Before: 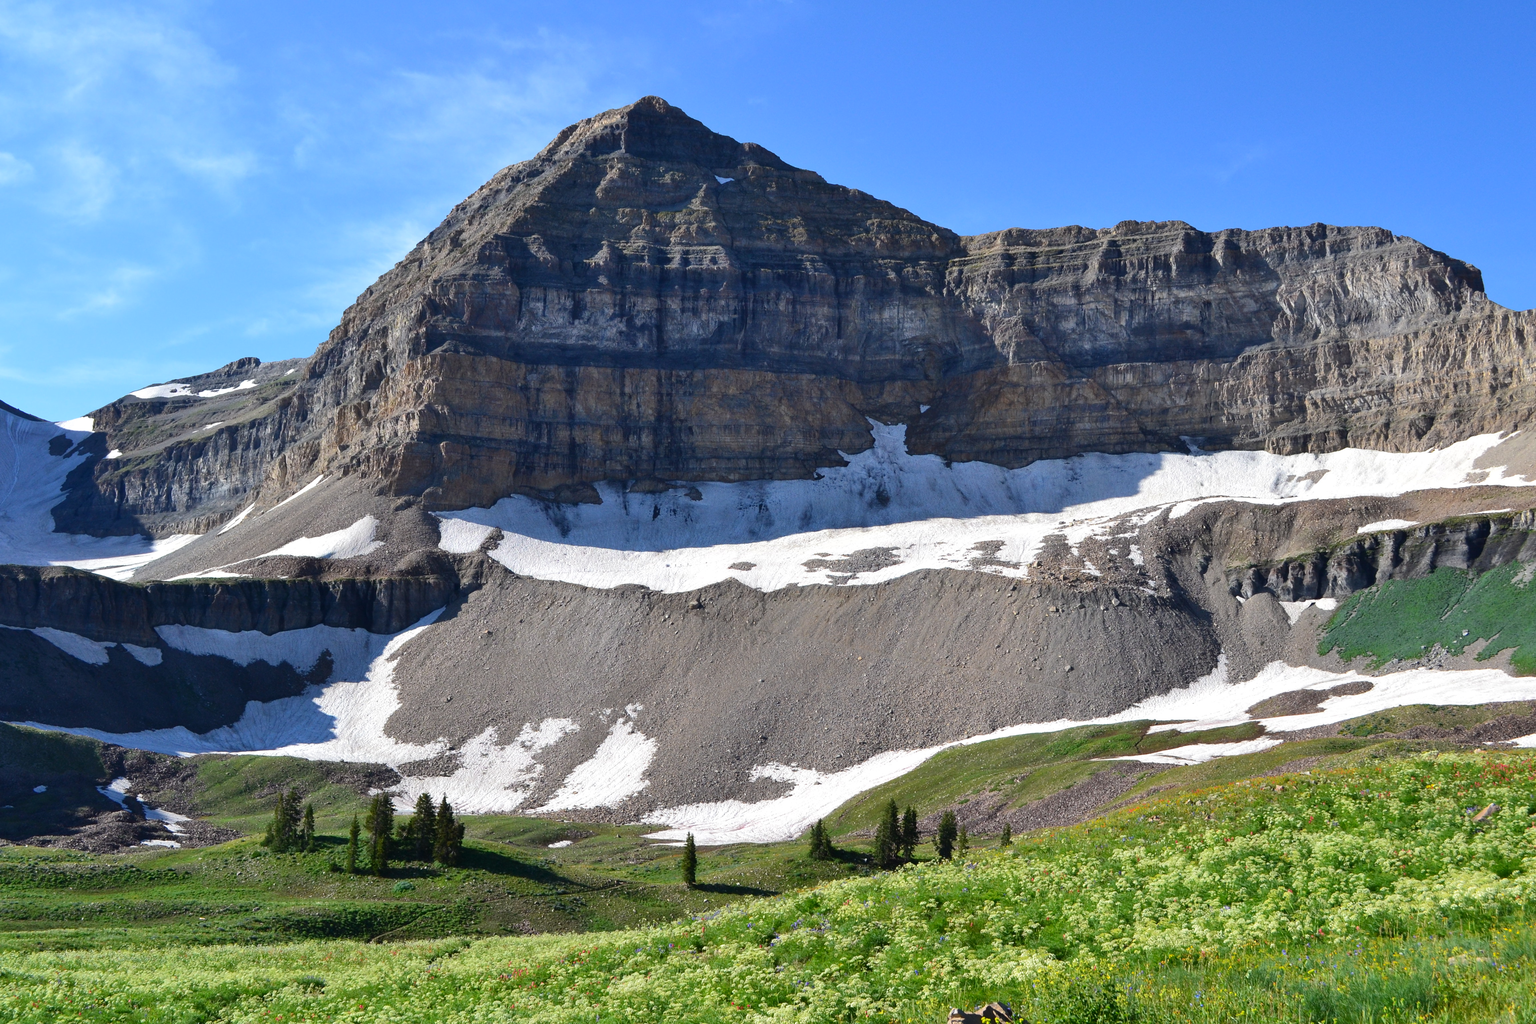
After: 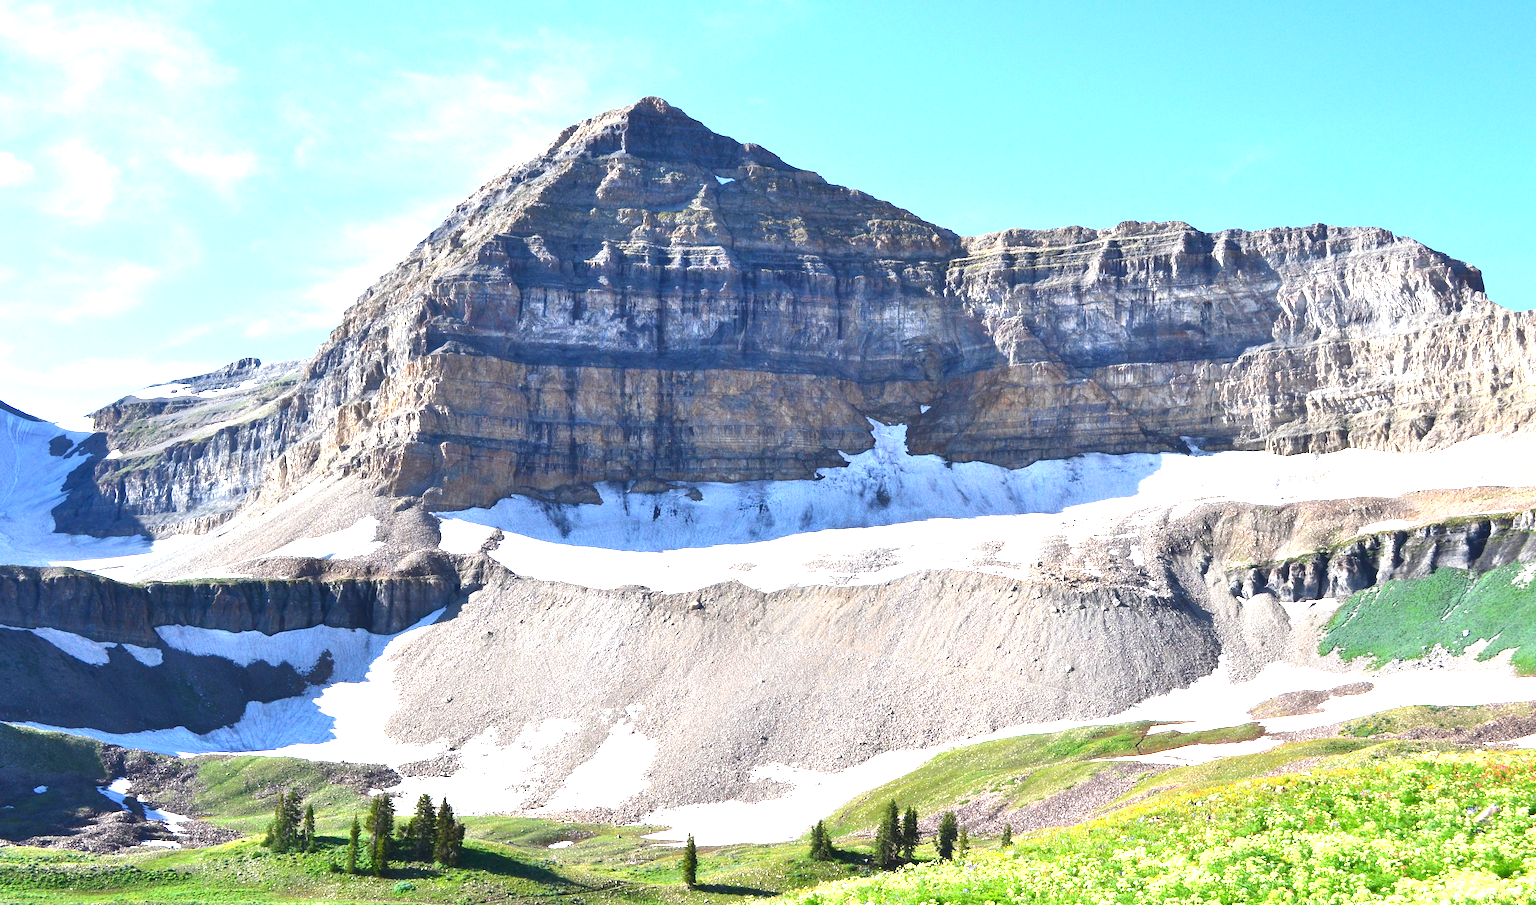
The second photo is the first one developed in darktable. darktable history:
crop and rotate: top 0%, bottom 11.587%
exposure: black level correction 0, exposure 1.74 EV, compensate highlight preservation false
